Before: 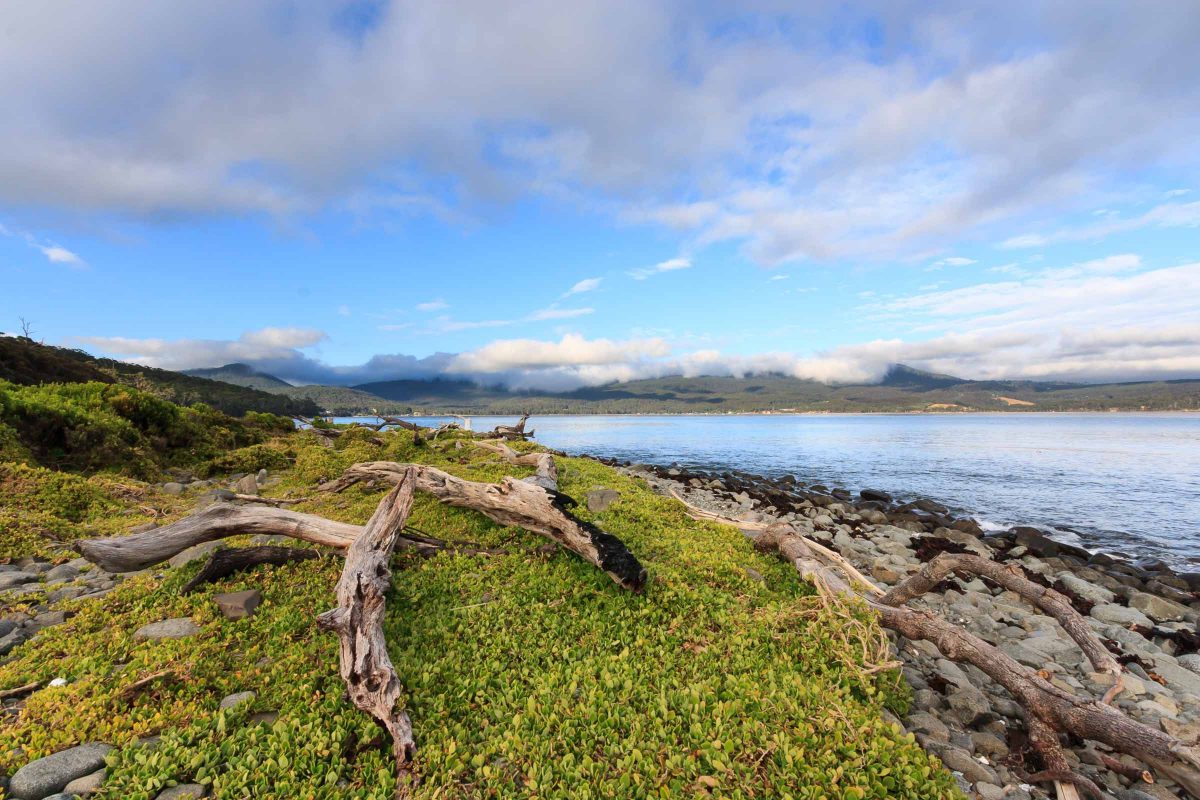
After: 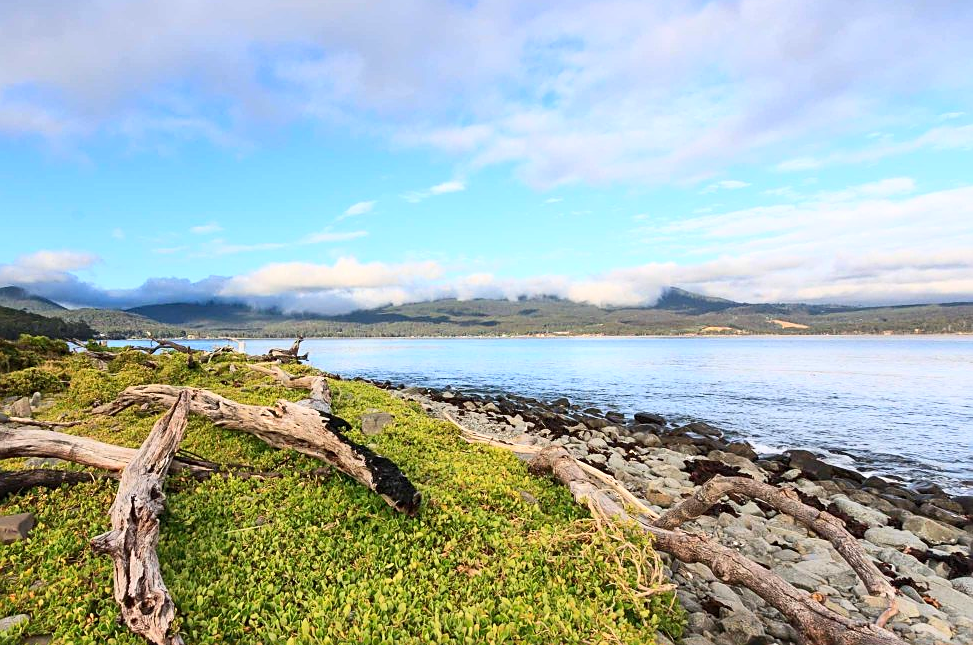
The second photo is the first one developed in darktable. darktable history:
contrast brightness saturation: contrast 0.201, brightness 0.153, saturation 0.141
sharpen: on, module defaults
crop: left 18.879%, top 9.655%, right 0%, bottom 9.604%
